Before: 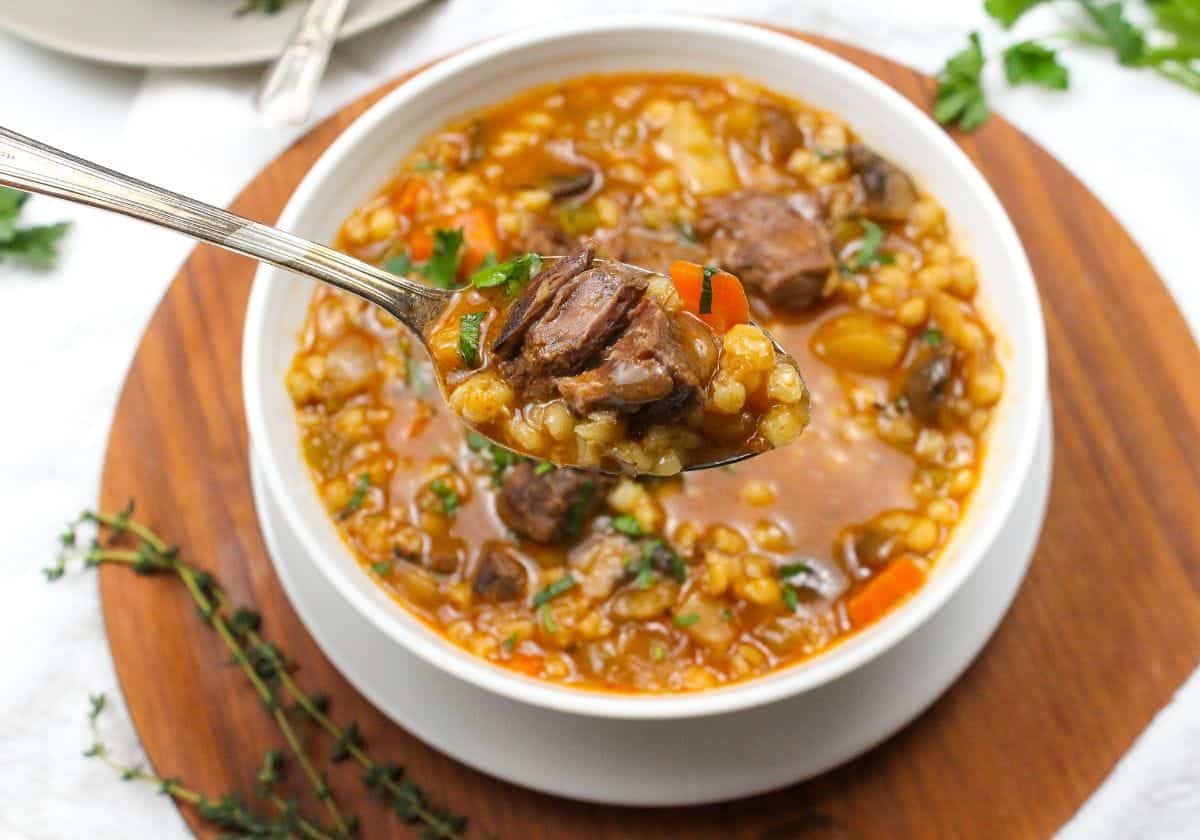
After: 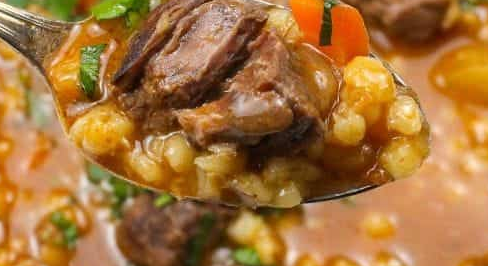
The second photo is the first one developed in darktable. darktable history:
tone equalizer: on, module defaults
crop: left 31.689%, top 31.941%, right 27.563%, bottom 36.317%
